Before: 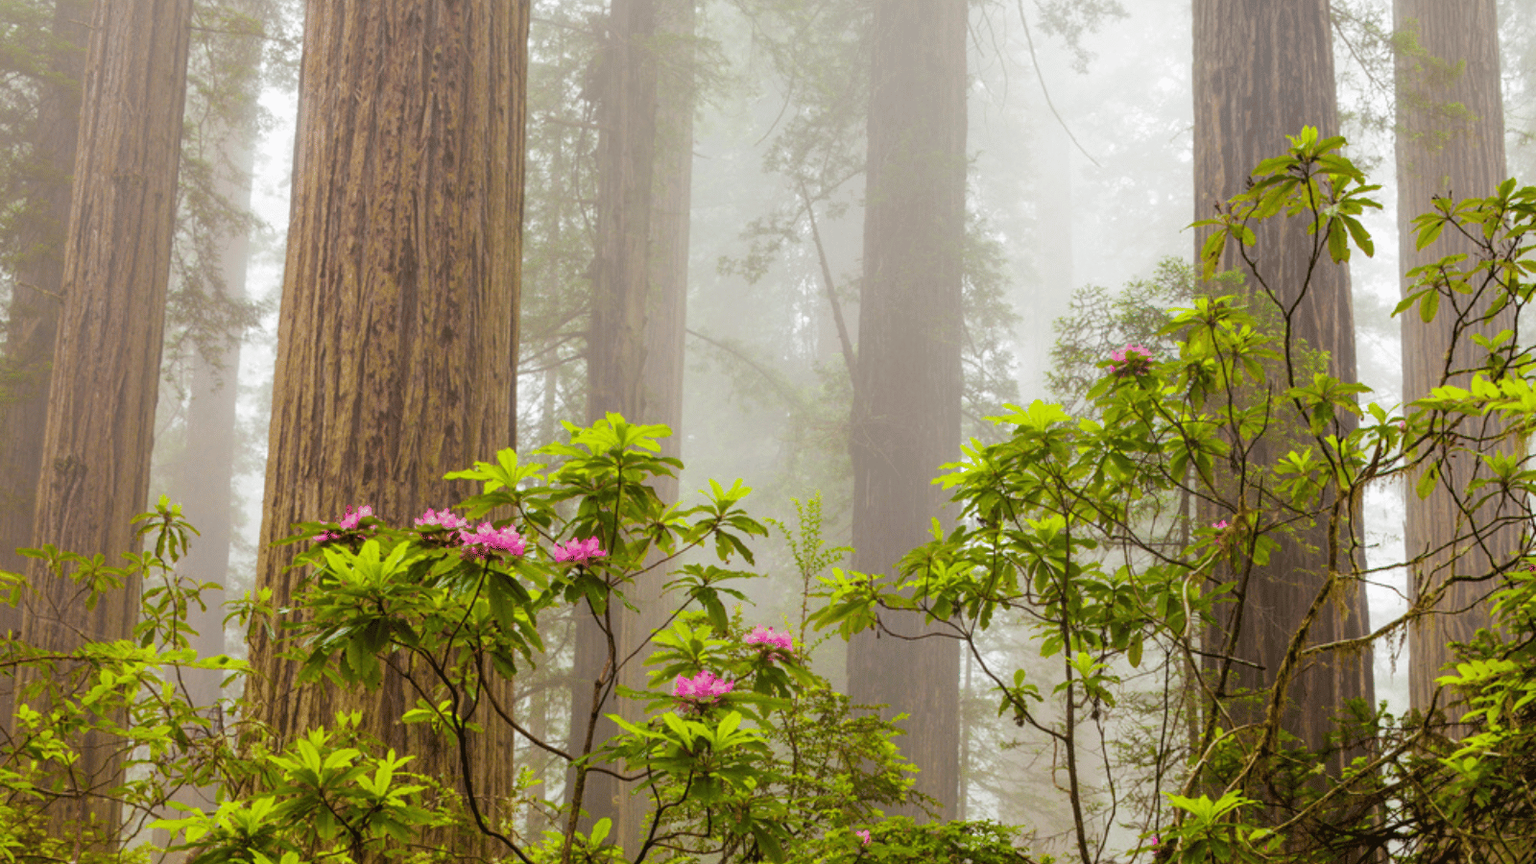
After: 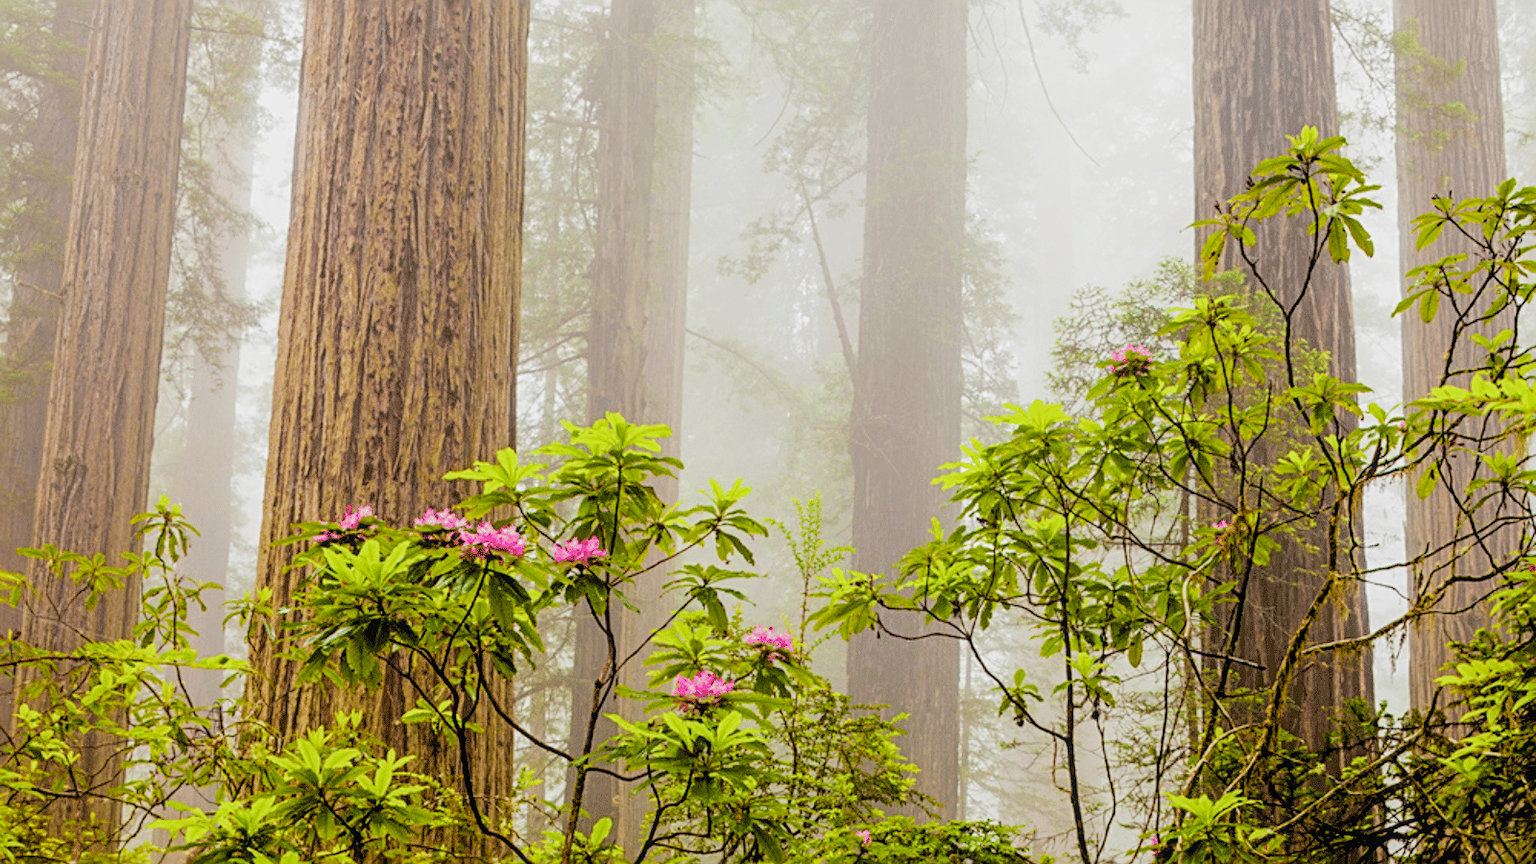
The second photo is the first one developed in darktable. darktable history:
exposure: black level correction 0.012, exposure 0.7 EV, compensate exposure bias true, compensate highlight preservation false
sharpen: radius 3.119
local contrast: detail 110%
filmic rgb: black relative exposure -7.65 EV, white relative exposure 4.56 EV, hardness 3.61, contrast 1.05
